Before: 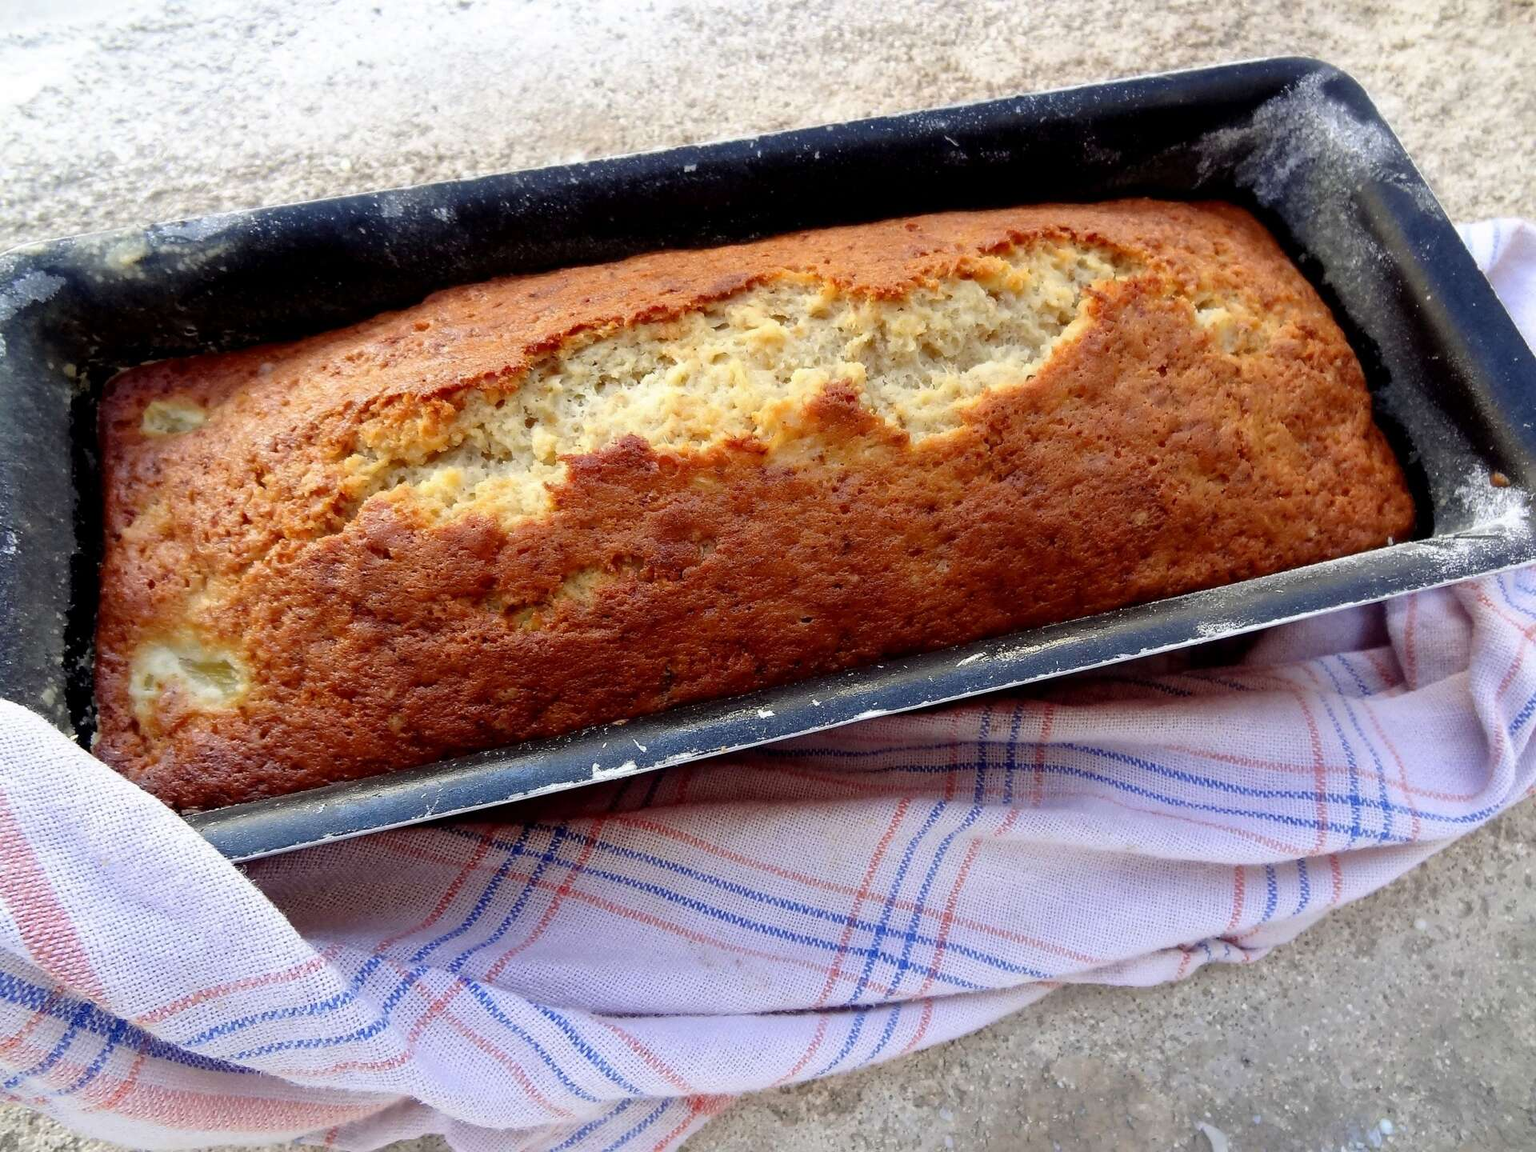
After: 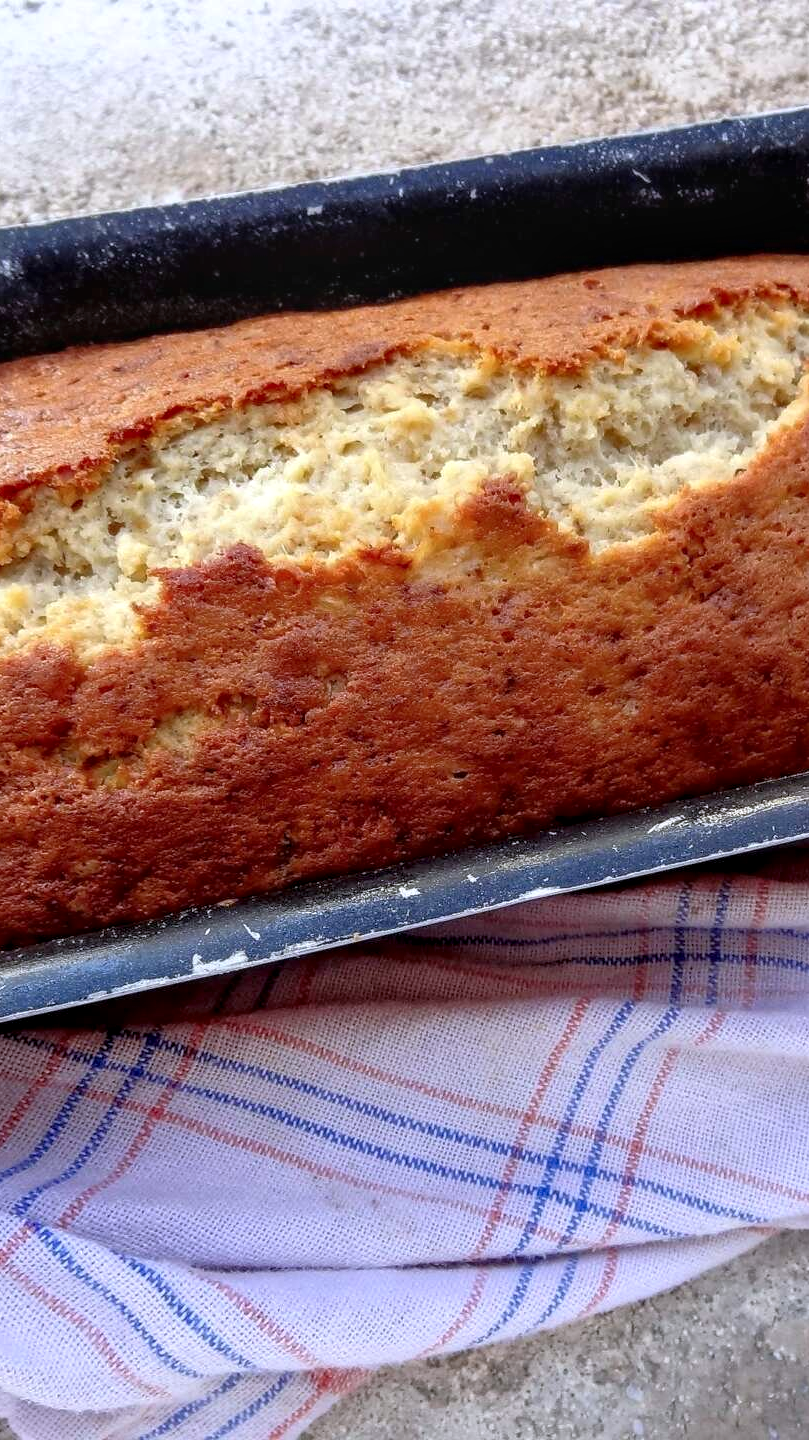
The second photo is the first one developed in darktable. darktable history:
crop: left 28.583%, right 29.231%
rgb curve: curves: ch0 [(0, 0) (0.053, 0.068) (0.122, 0.128) (1, 1)]
local contrast: detail 130%
color calibration: illuminant as shot in camera, x 0.358, y 0.373, temperature 4628.91 K
